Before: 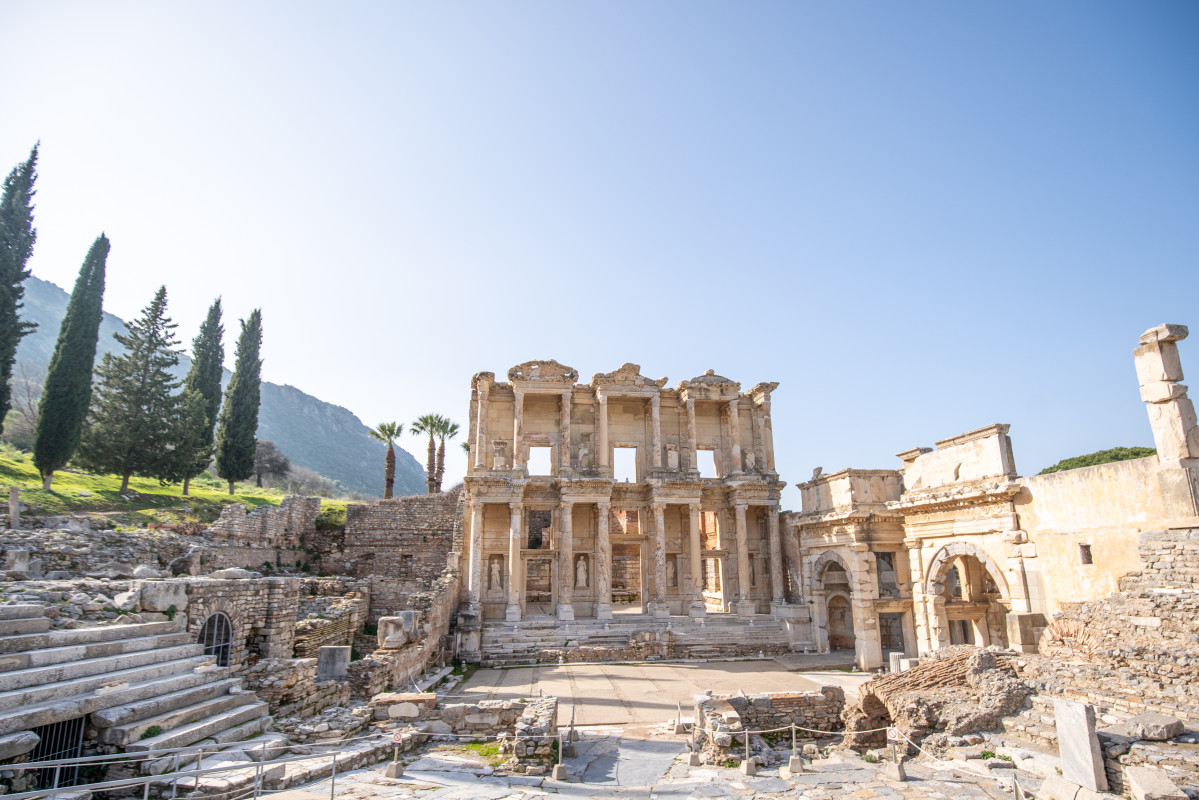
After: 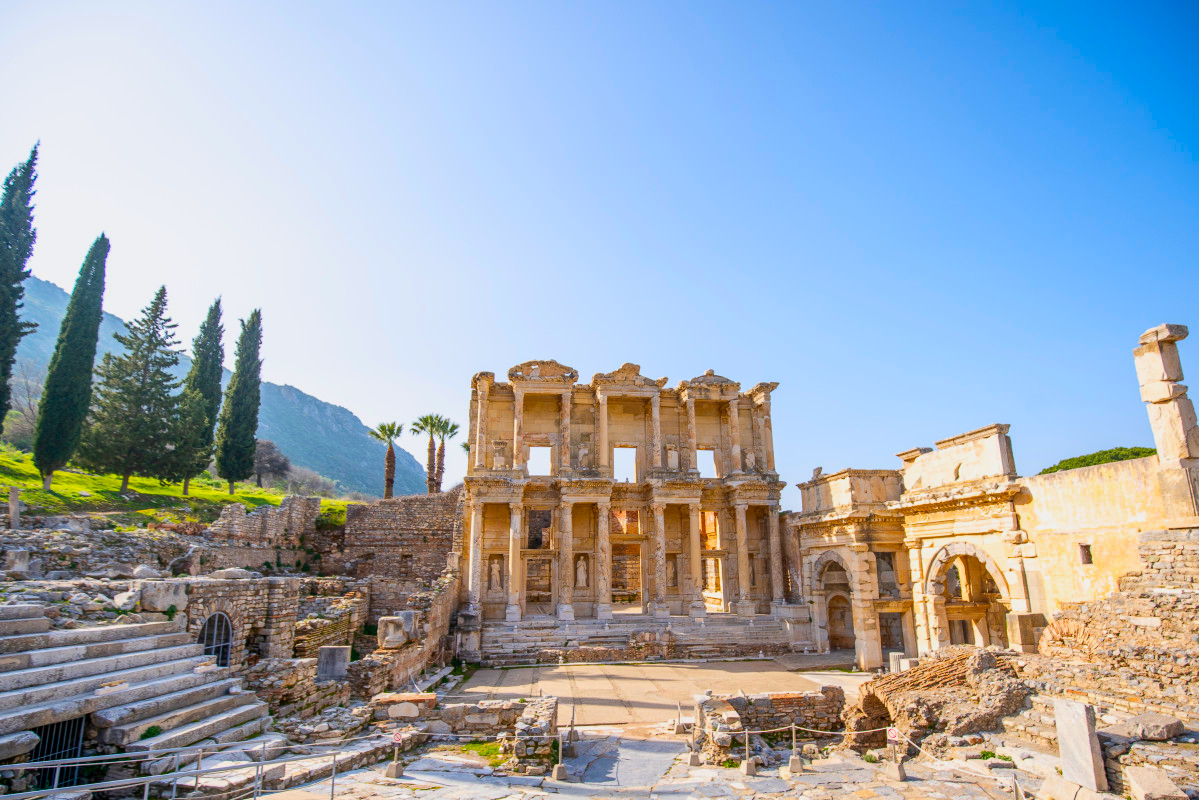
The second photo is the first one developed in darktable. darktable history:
color balance rgb: perceptual saturation grading › global saturation 30%, global vibrance 30%
contrast brightness saturation: contrast 0.09, saturation 0.28
exposure: exposure -0.21 EV, compensate highlight preservation false
